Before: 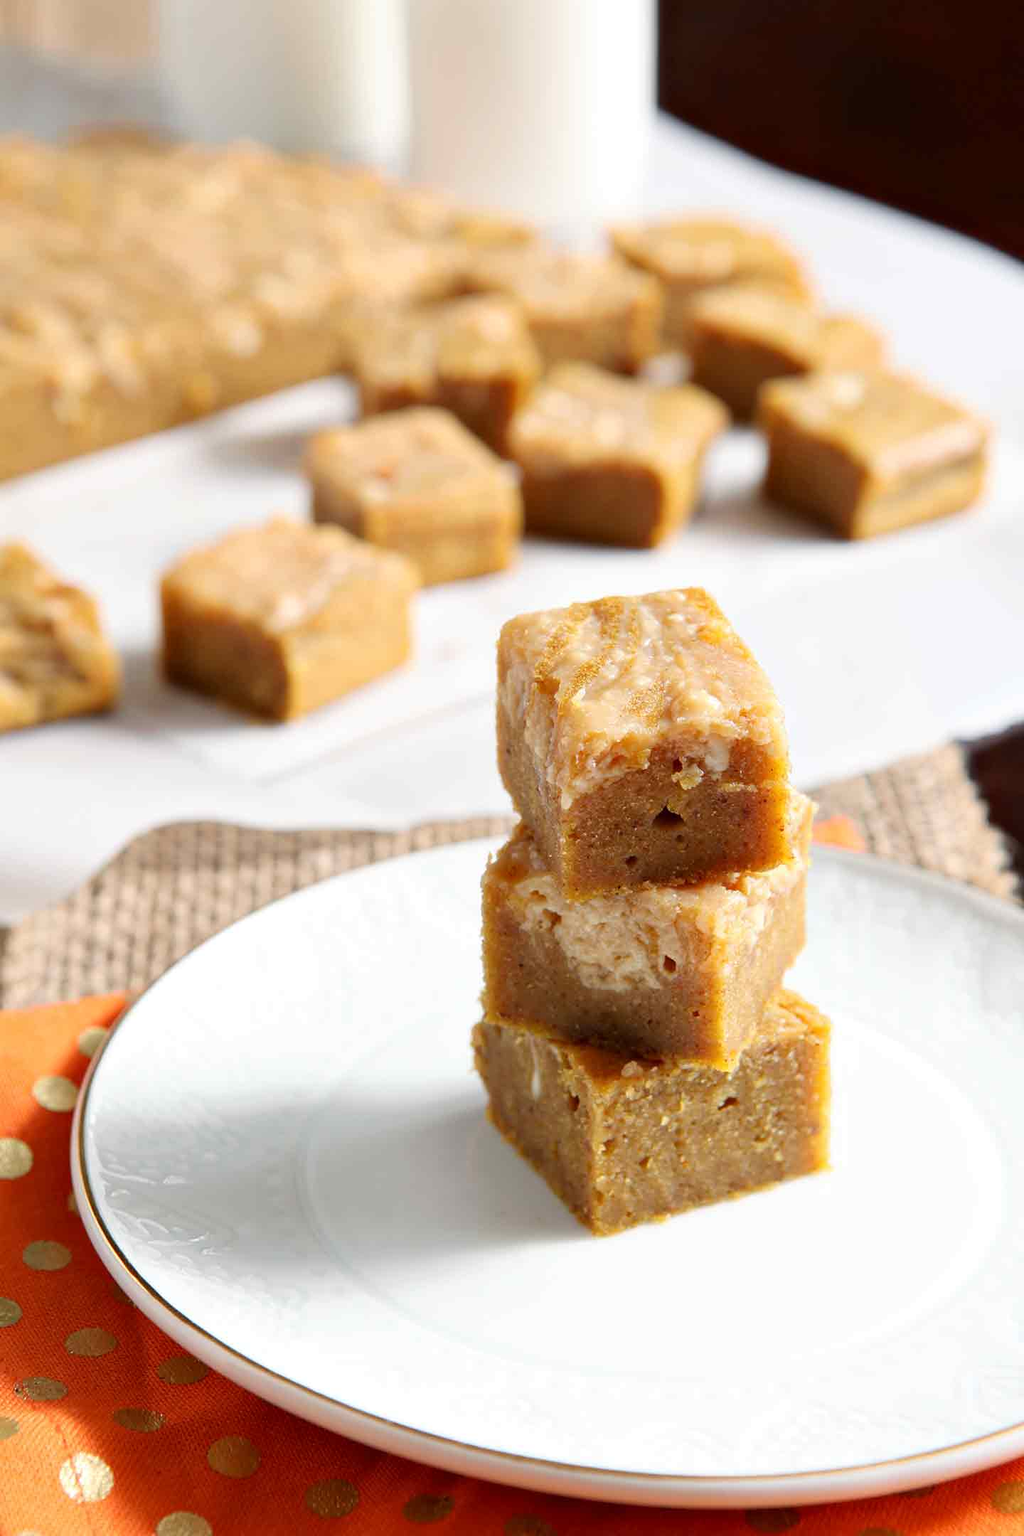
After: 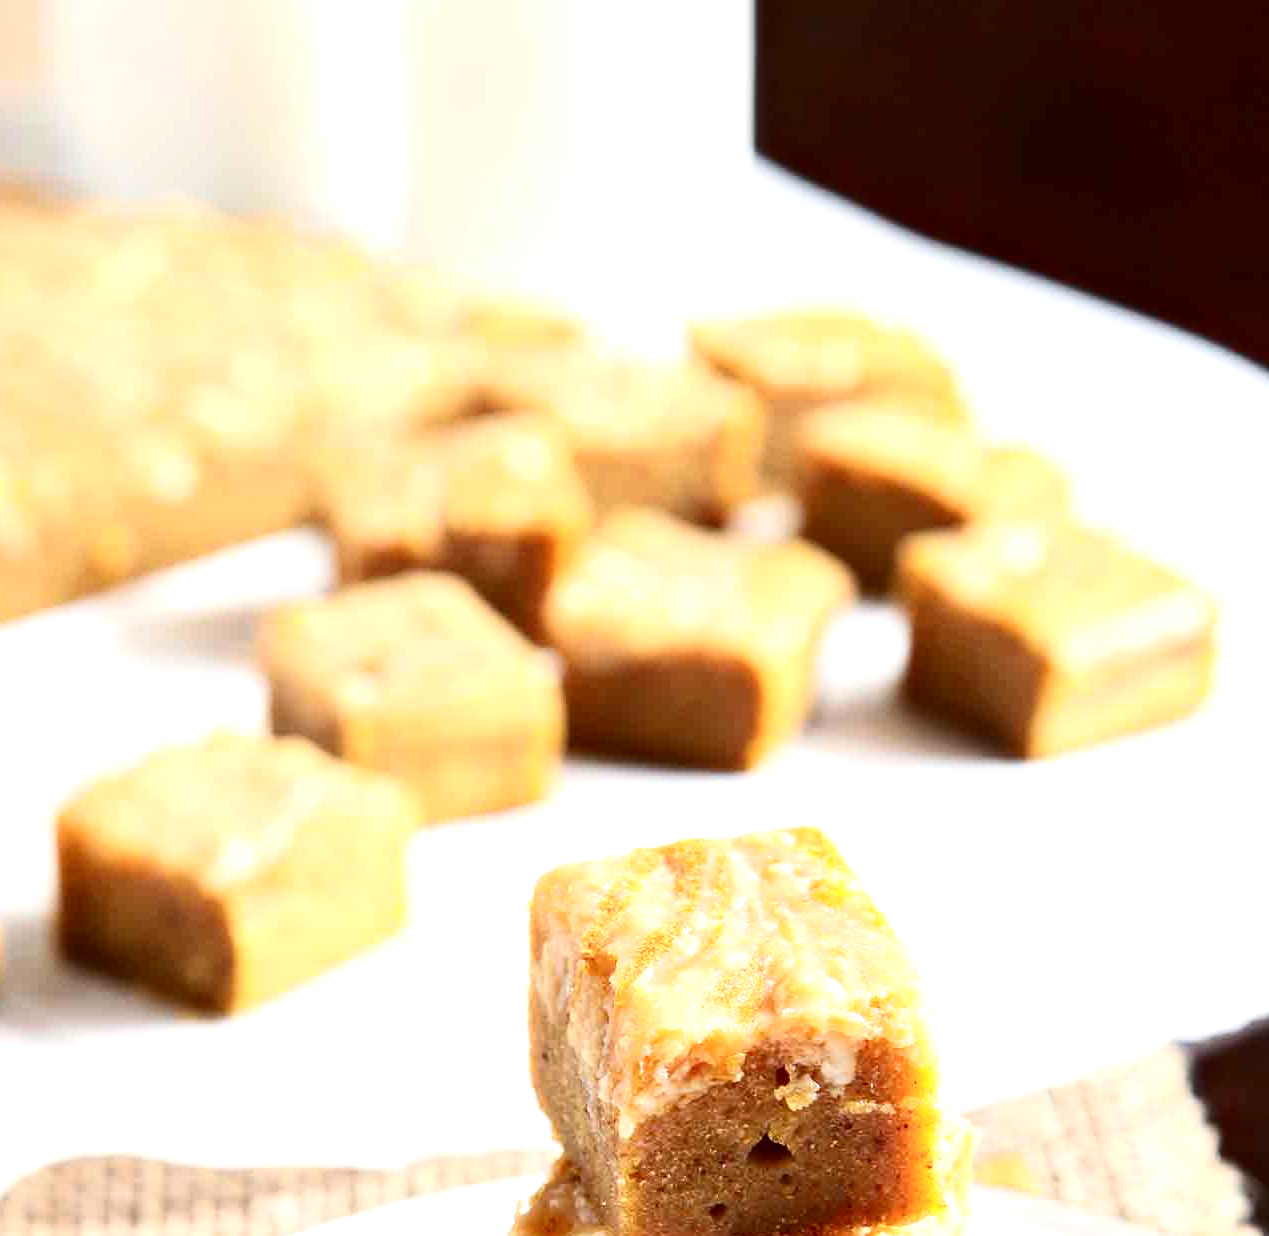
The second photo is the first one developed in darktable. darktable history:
contrast brightness saturation: contrast 0.22
crop and rotate: left 11.812%, bottom 42.776%
exposure: black level correction 0, exposure 0.7 EV, compensate exposure bias true, compensate highlight preservation false
